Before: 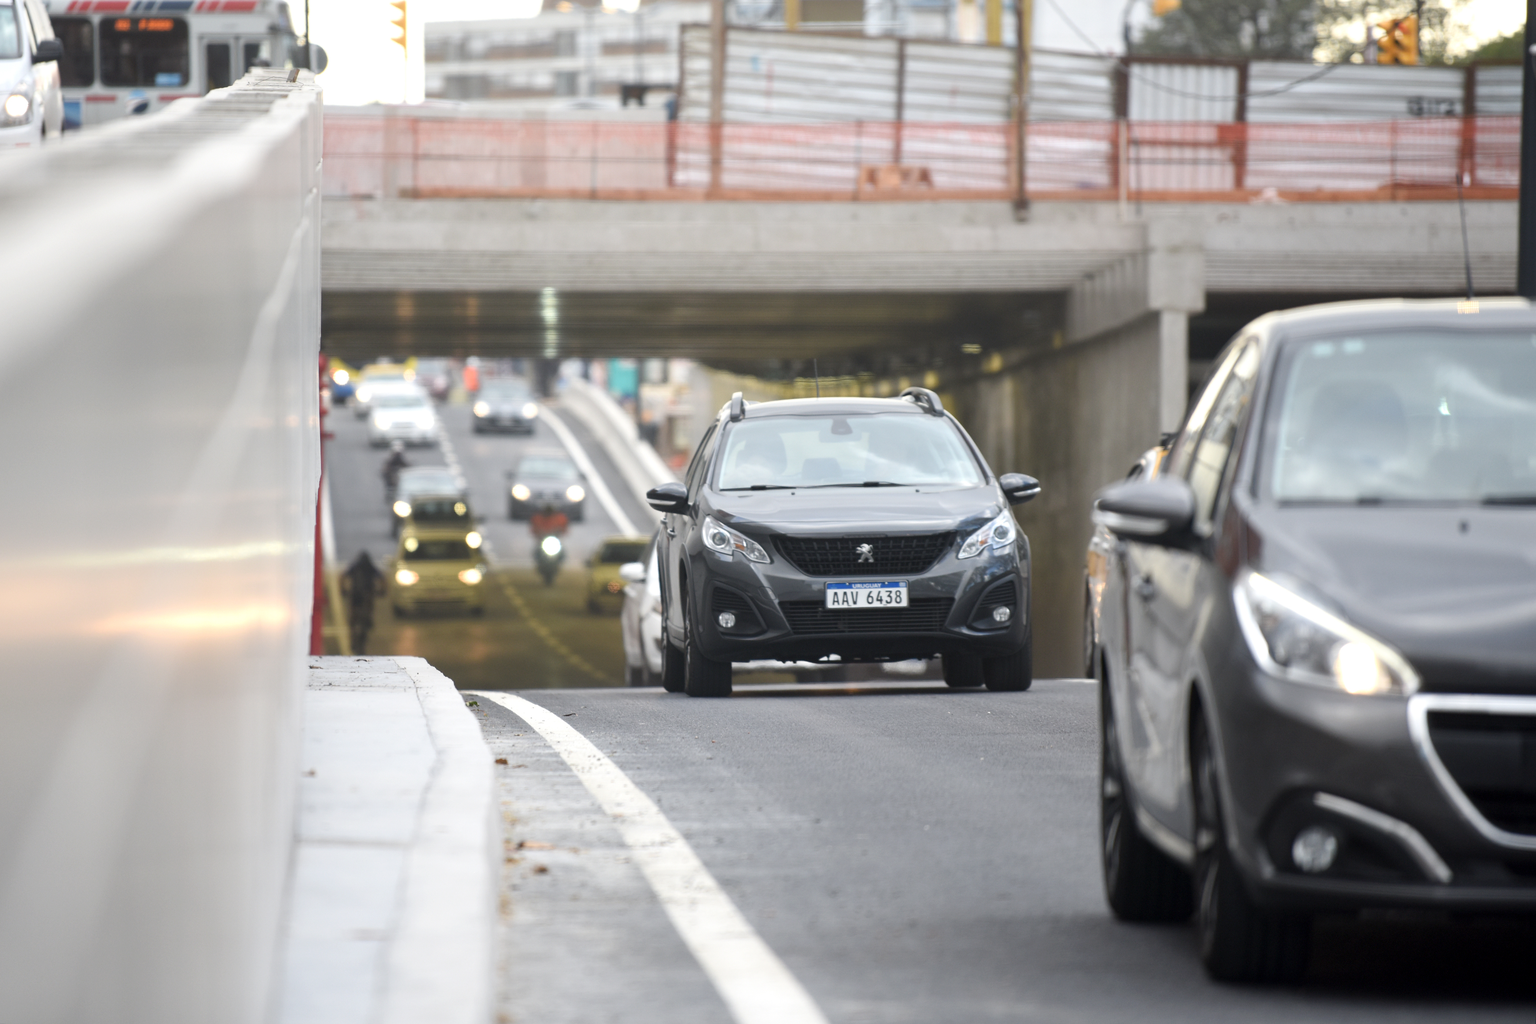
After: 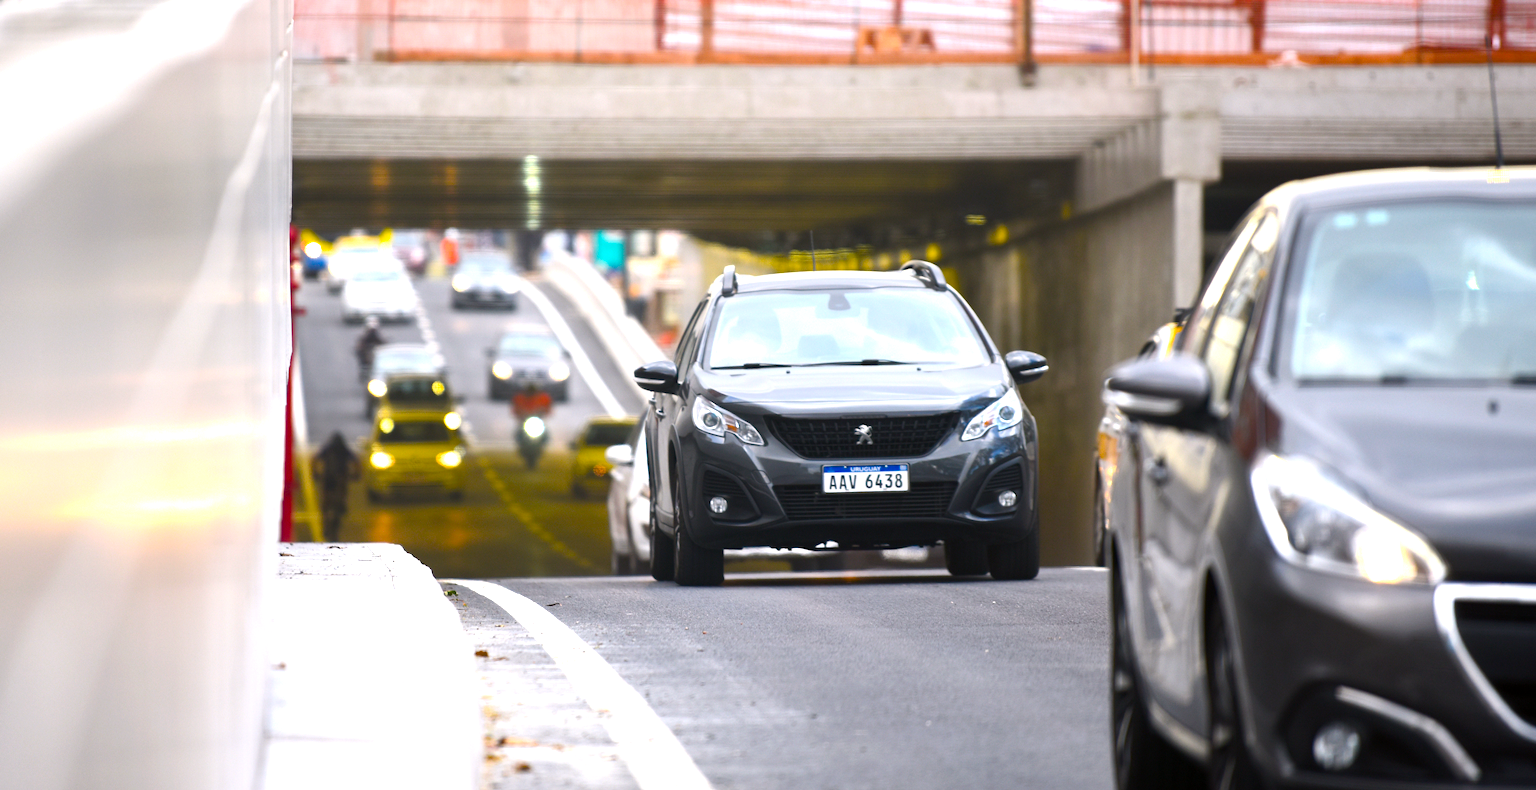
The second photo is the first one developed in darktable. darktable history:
color balance rgb: perceptual saturation grading › global saturation 99.482%, perceptual brilliance grading › global brilliance 14.301%, perceptual brilliance grading › shadows -34.565%, contrast 5.024%
color correction: highlights a* 2.95, highlights b* -1.5, shadows a* -0.088, shadows b* 2.16, saturation 0.977
contrast brightness saturation: saturation 0.101
crop and rotate: left 2.843%, top 13.675%, right 1.993%, bottom 12.864%
